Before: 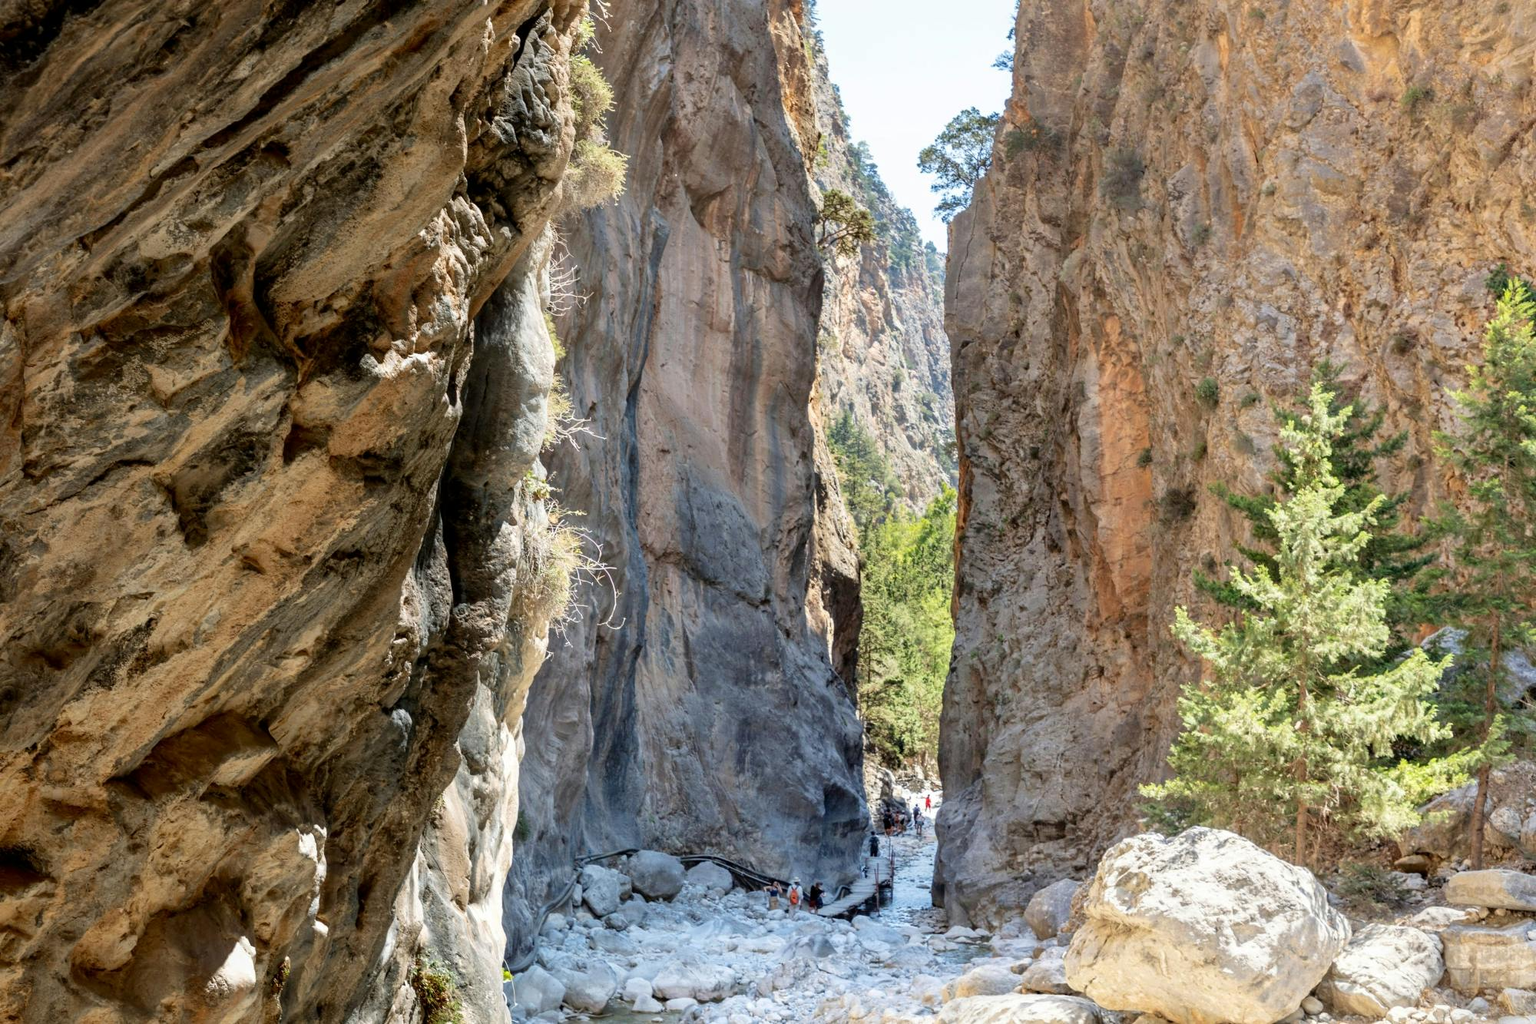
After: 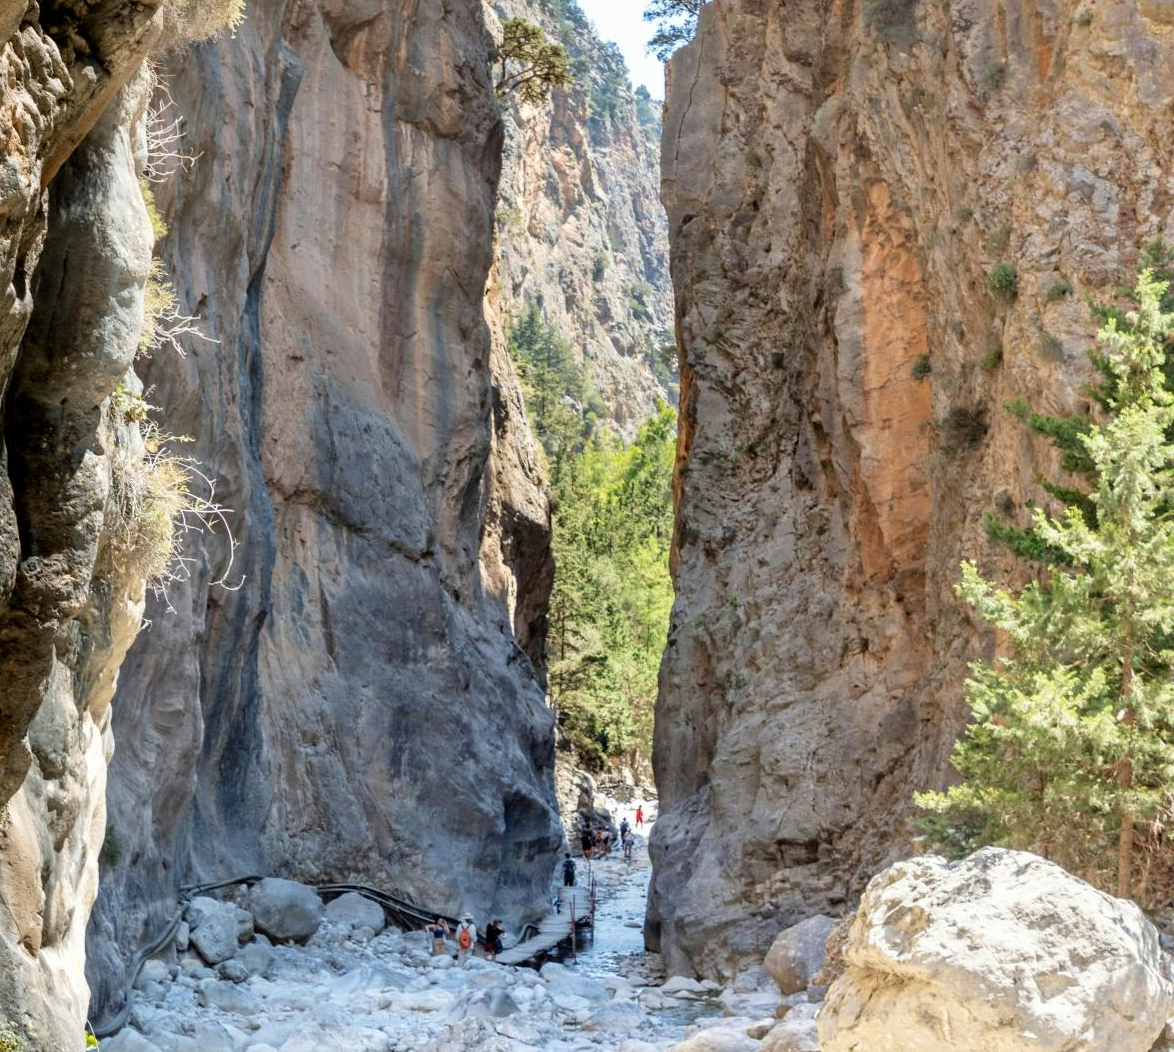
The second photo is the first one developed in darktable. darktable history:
crop and rotate: left 28.498%, top 17.183%, right 12.768%, bottom 3.839%
